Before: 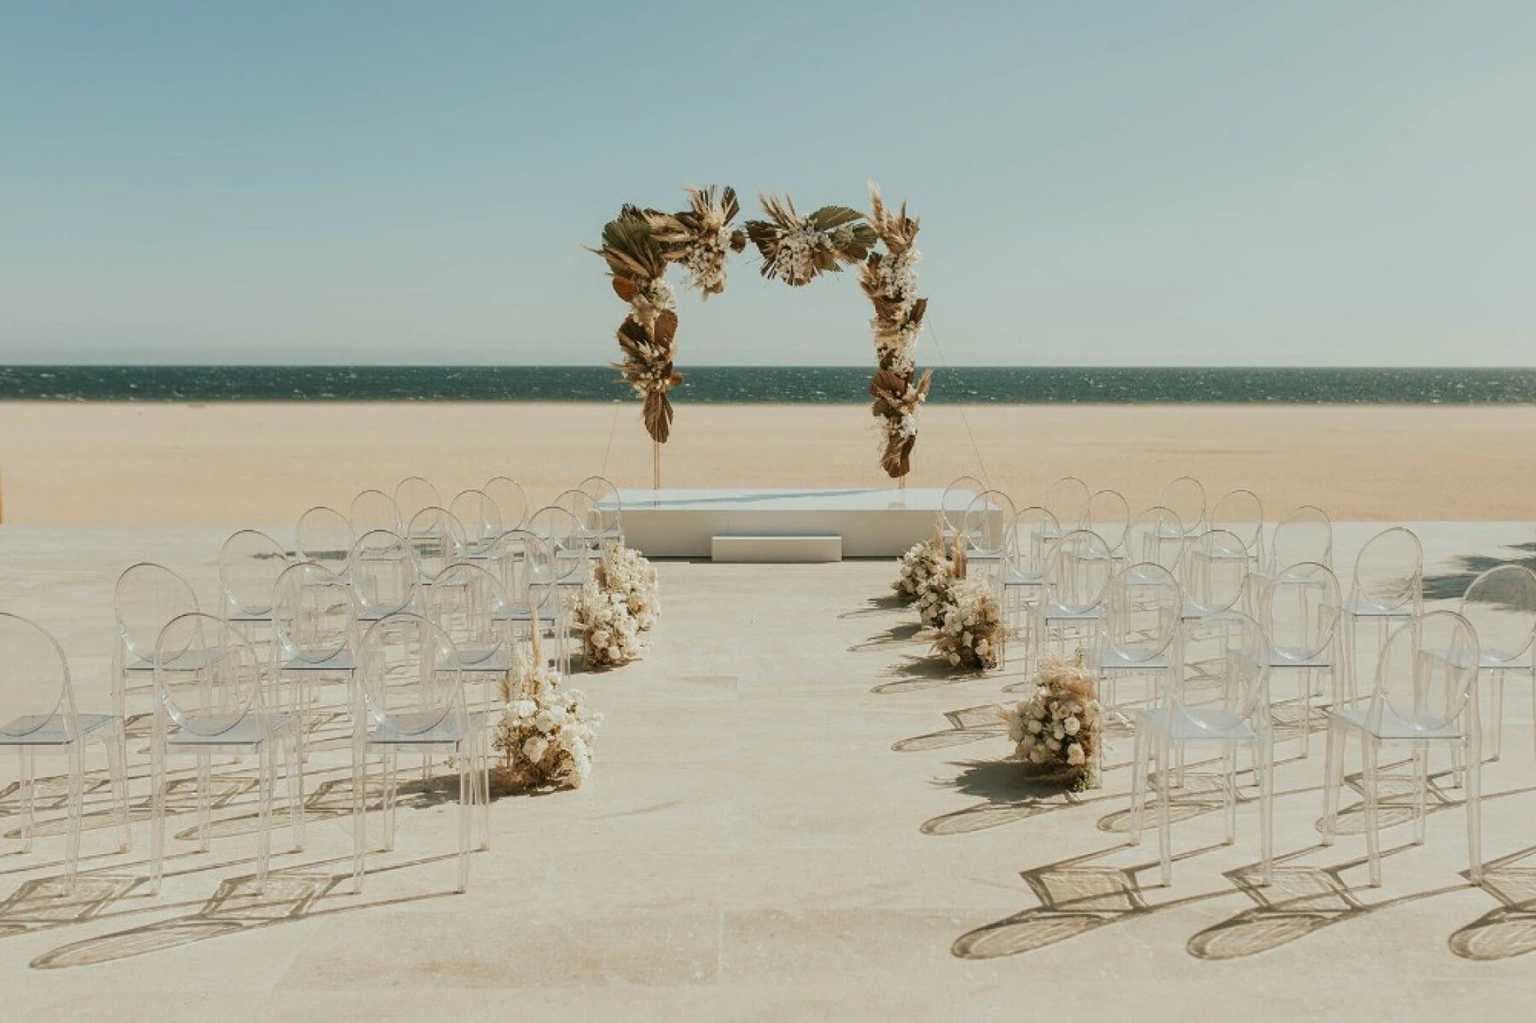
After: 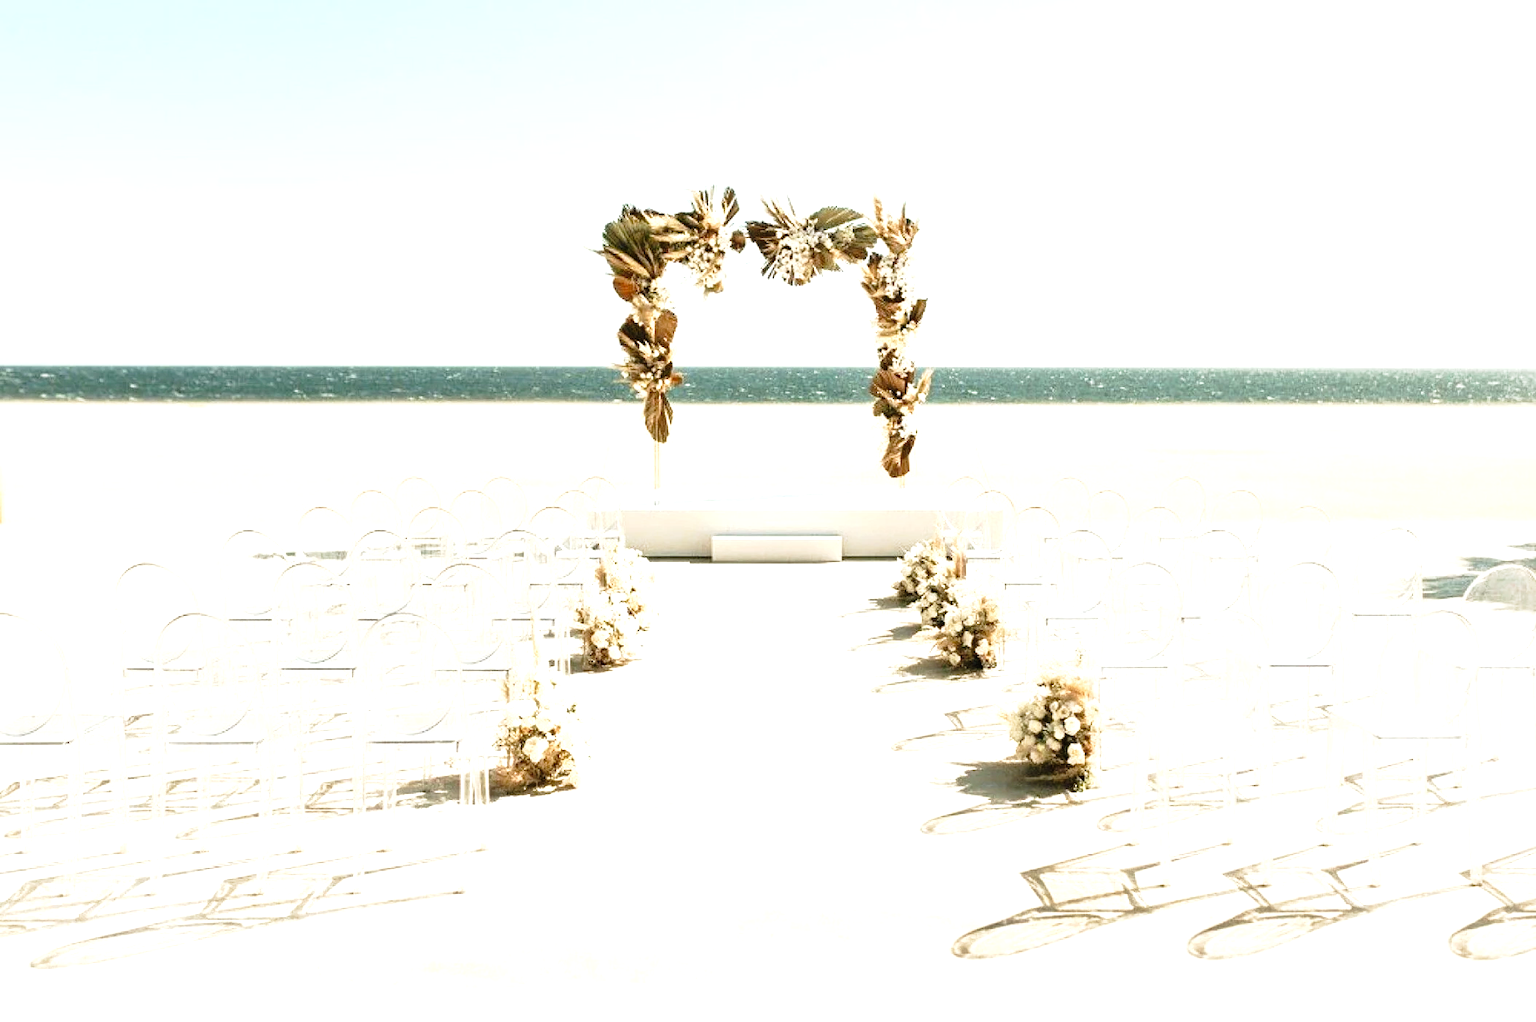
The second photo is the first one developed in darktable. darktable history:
exposure: exposure 1.167 EV, compensate exposure bias true, compensate highlight preservation false
tone equalizer: -8 EV -0.739 EV, -7 EV -0.707 EV, -6 EV -0.625 EV, -5 EV -0.402 EV, -3 EV 0.394 EV, -2 EV 0.6 EV, -1 EV 0.69 EV, +0 EV 0.731 EV, edges refinement/feathering 500, mask exposure compensation -1.57 EV, preserve details no
local contrast: mode bilateral grid, contrast 21, coarseness 51, detail 141%, midtone range 0.2
tone curve: curves: ch0 [(0, 0.021) (0.049, 0.044) (0.152, 0.14) (0.328, 0.377) (0.473, 0.543) (0.641, 0.705) (0.85, 0.894) (1, 0.969)]; ch1 [(0, 0) (0.302, 0.331) (0.433, 0.432) (0.472, 0.47) (0.502, 0.503) (0.527, 0.521) (0.564, 0.58) (0.614, 0.626) (0.677, 0.701) (0.859, 0.885) (1, 1)]; ch2 [(0, 0) (0.33, 0.301) (0.447, 0.44) (0.487, 0.496) (0.502, 0.516) (0.535, 0.563) (0.565, 0.593) (0.608, 0.638) (1, 1)], preserve colors none
